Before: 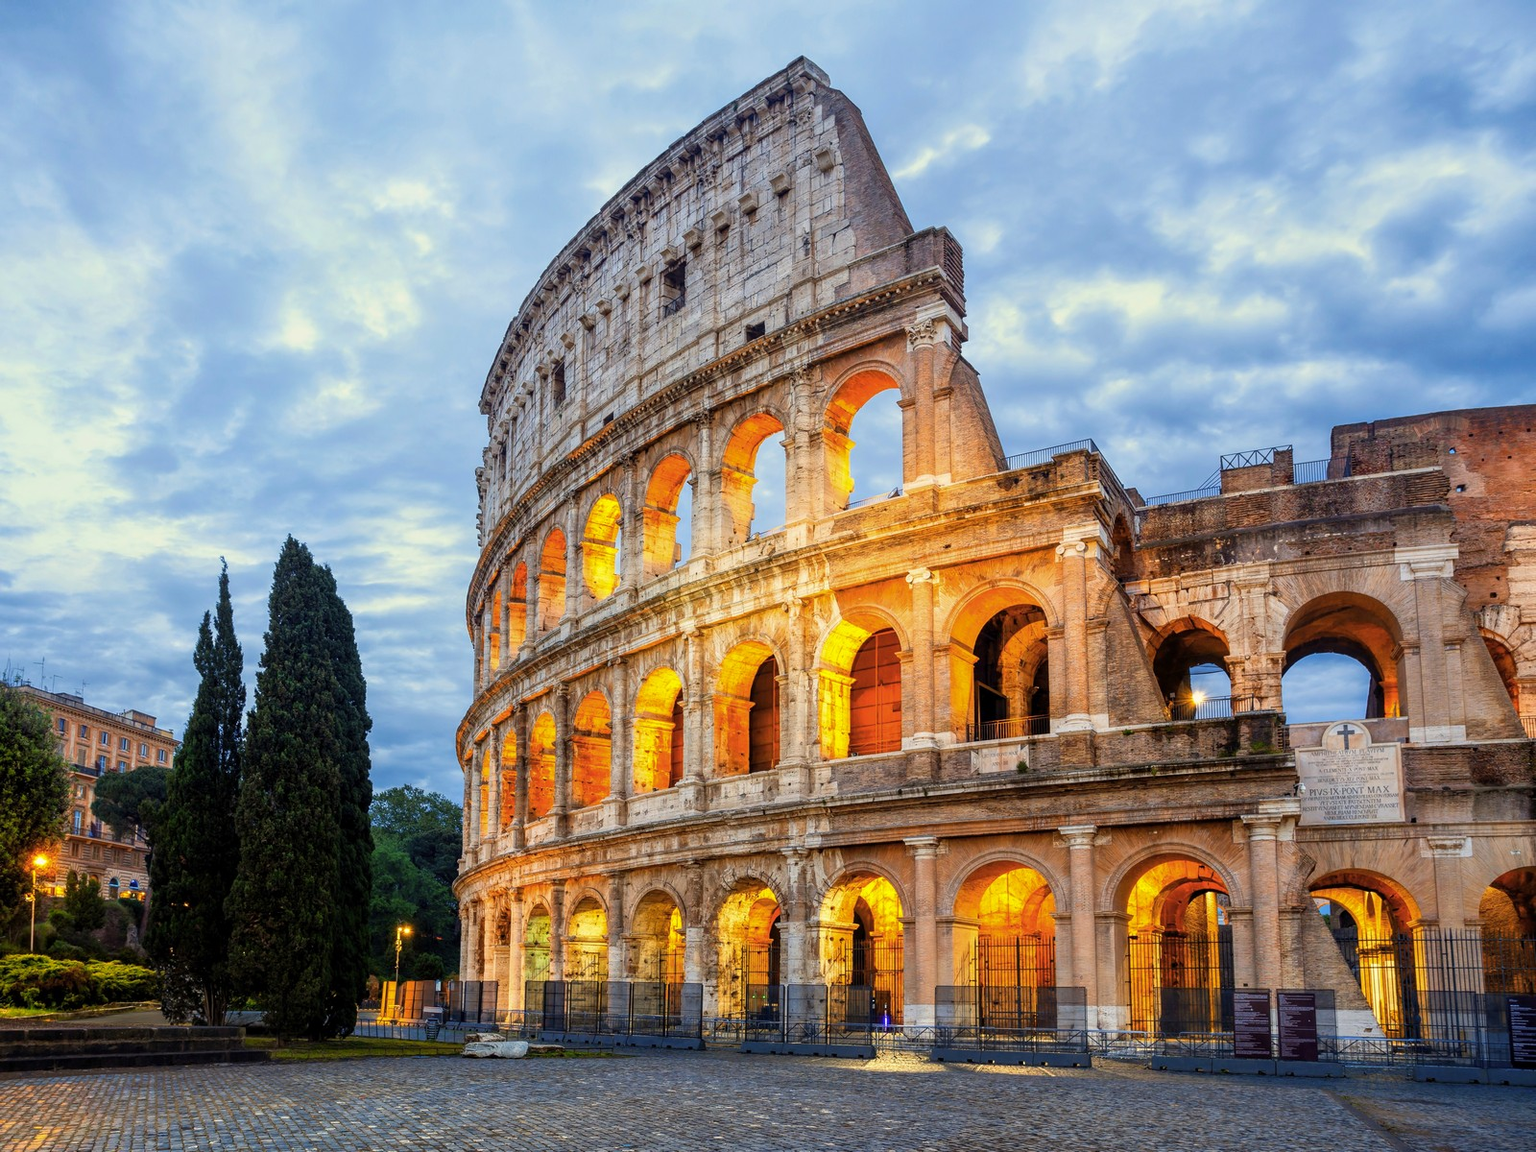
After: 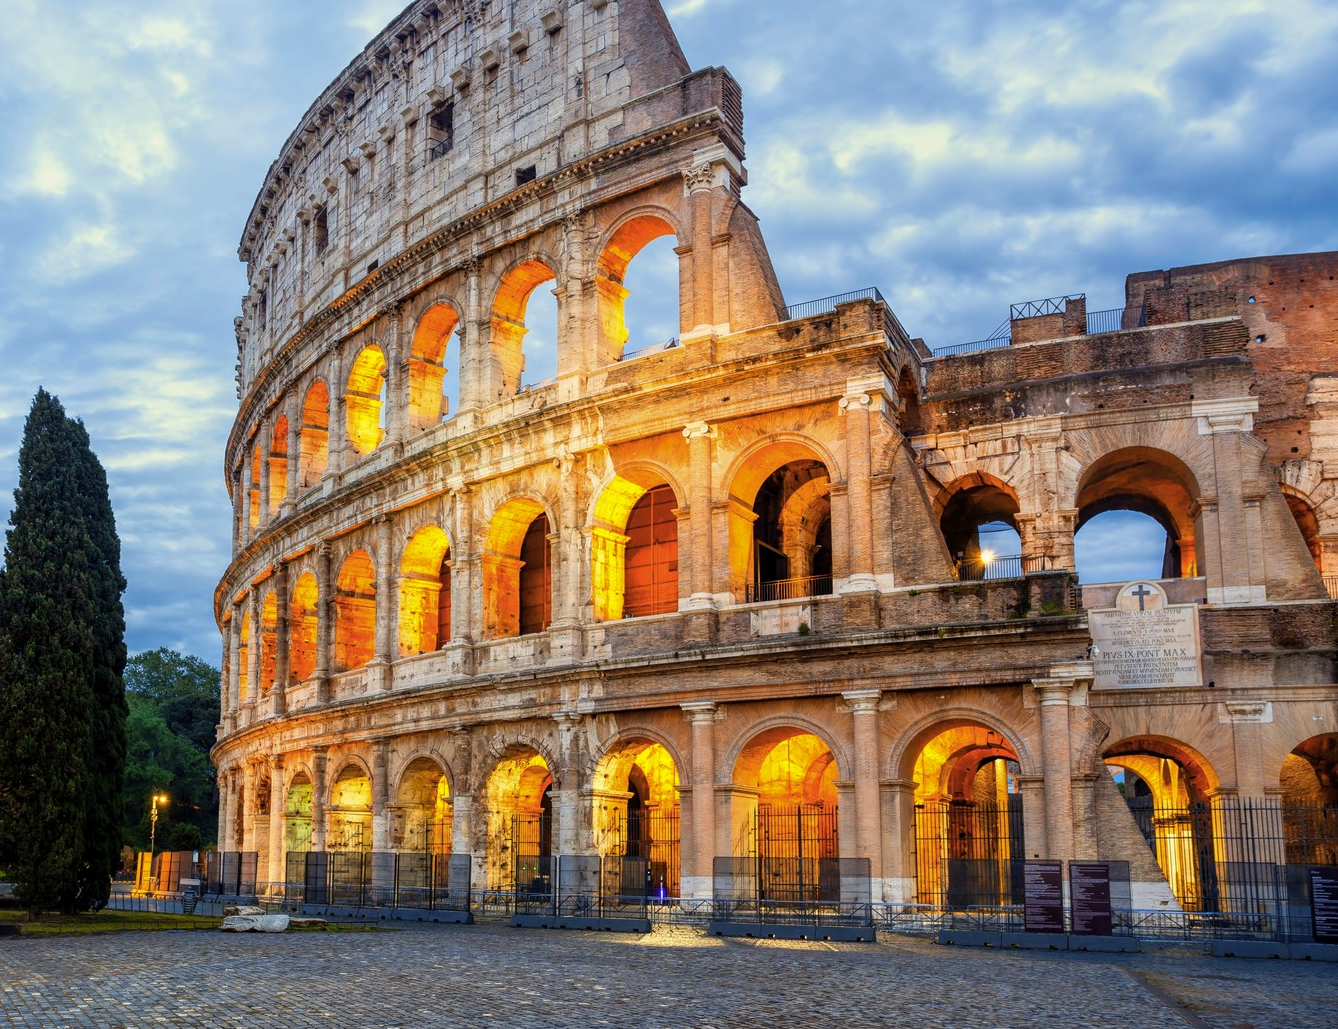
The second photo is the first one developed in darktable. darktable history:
crop: left 16.315%, top 14.246%
rotate and perspective: automatic cropping original format, crop left 0, crop top 0
